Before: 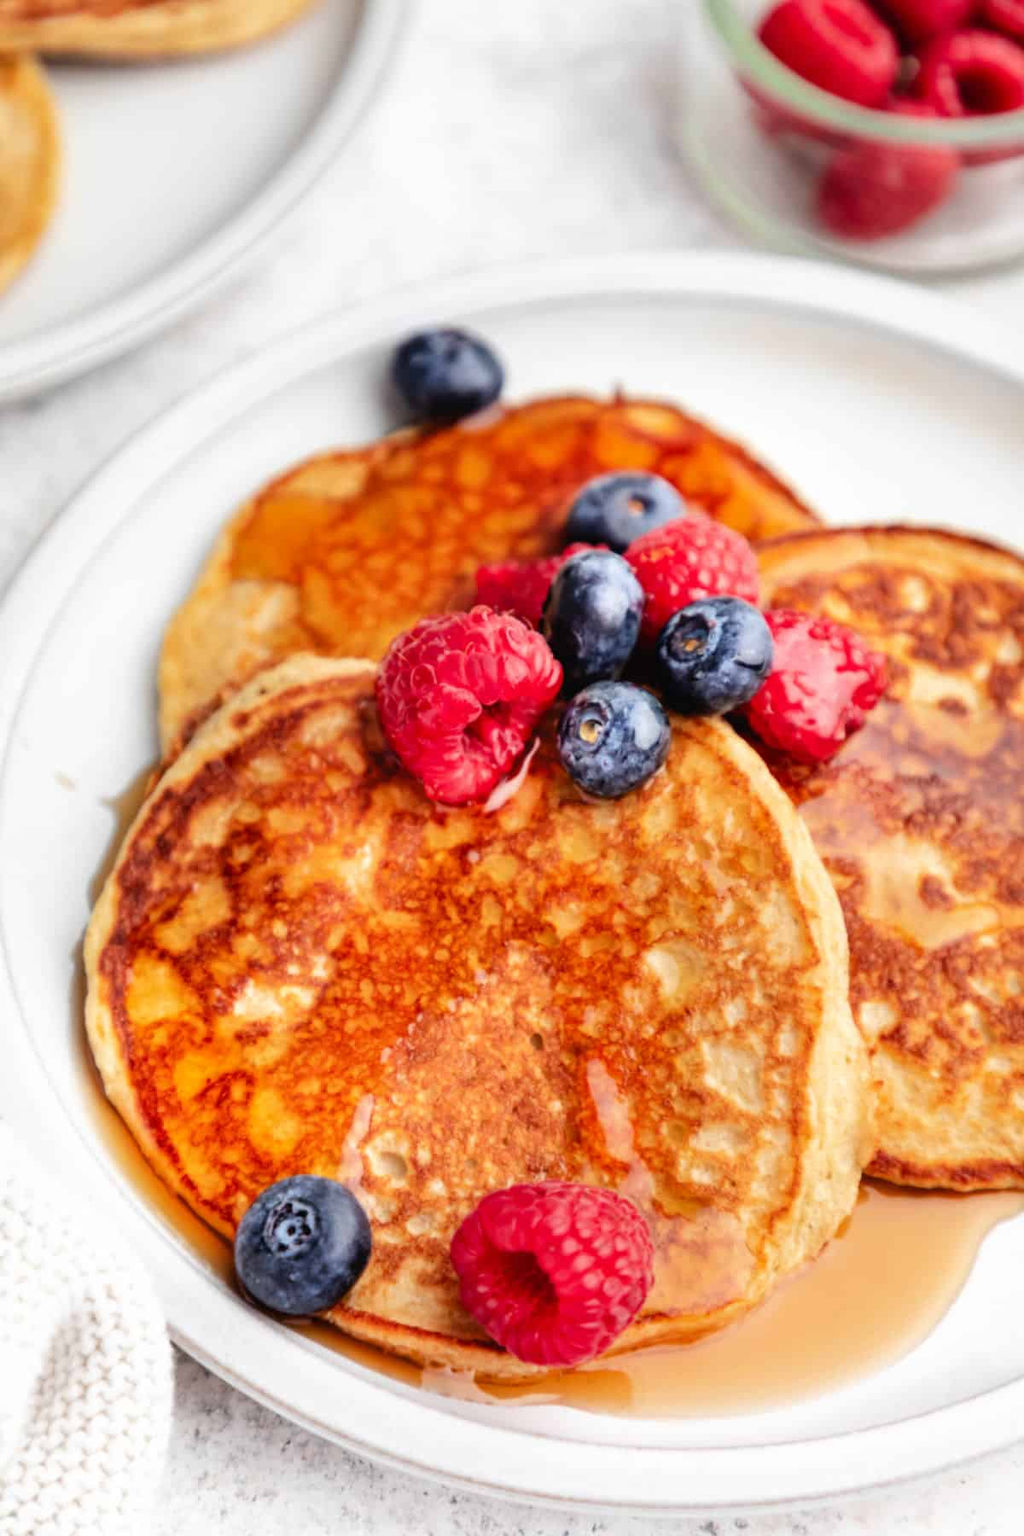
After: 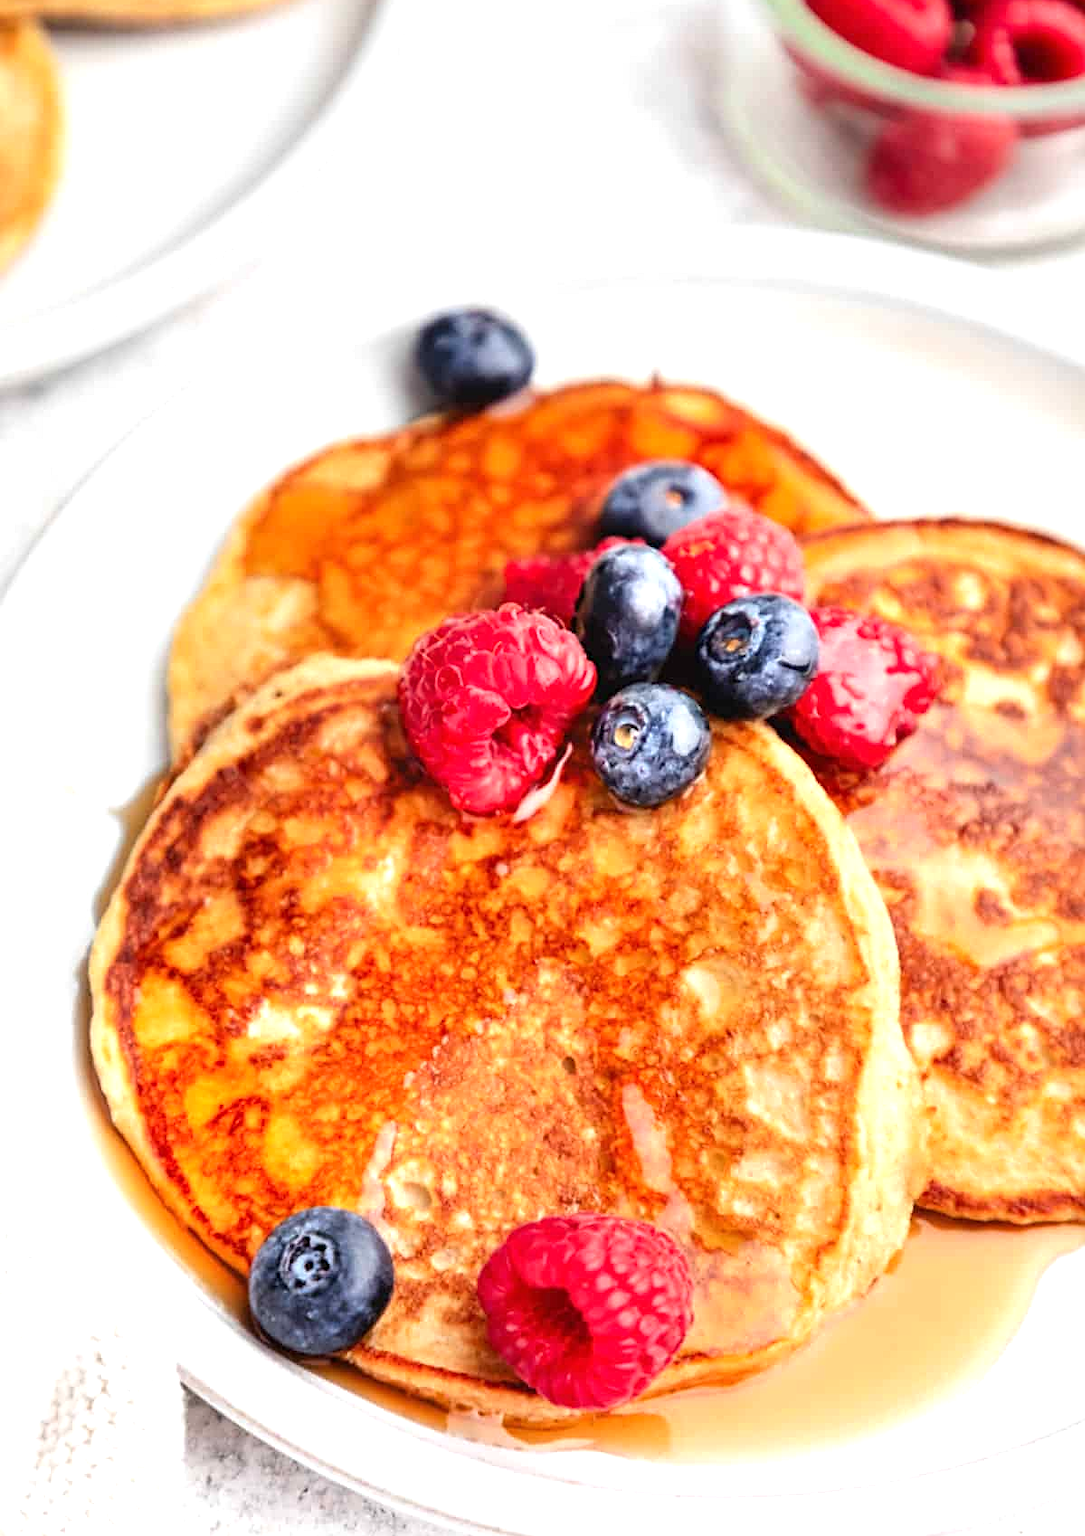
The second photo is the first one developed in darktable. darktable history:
crop and rotate: top 2.442%, bottom 3.196%
sharpen: on, module defaults
exposure: black level correction 0, exposure 0.498 EV, compensate highlight preservation false
